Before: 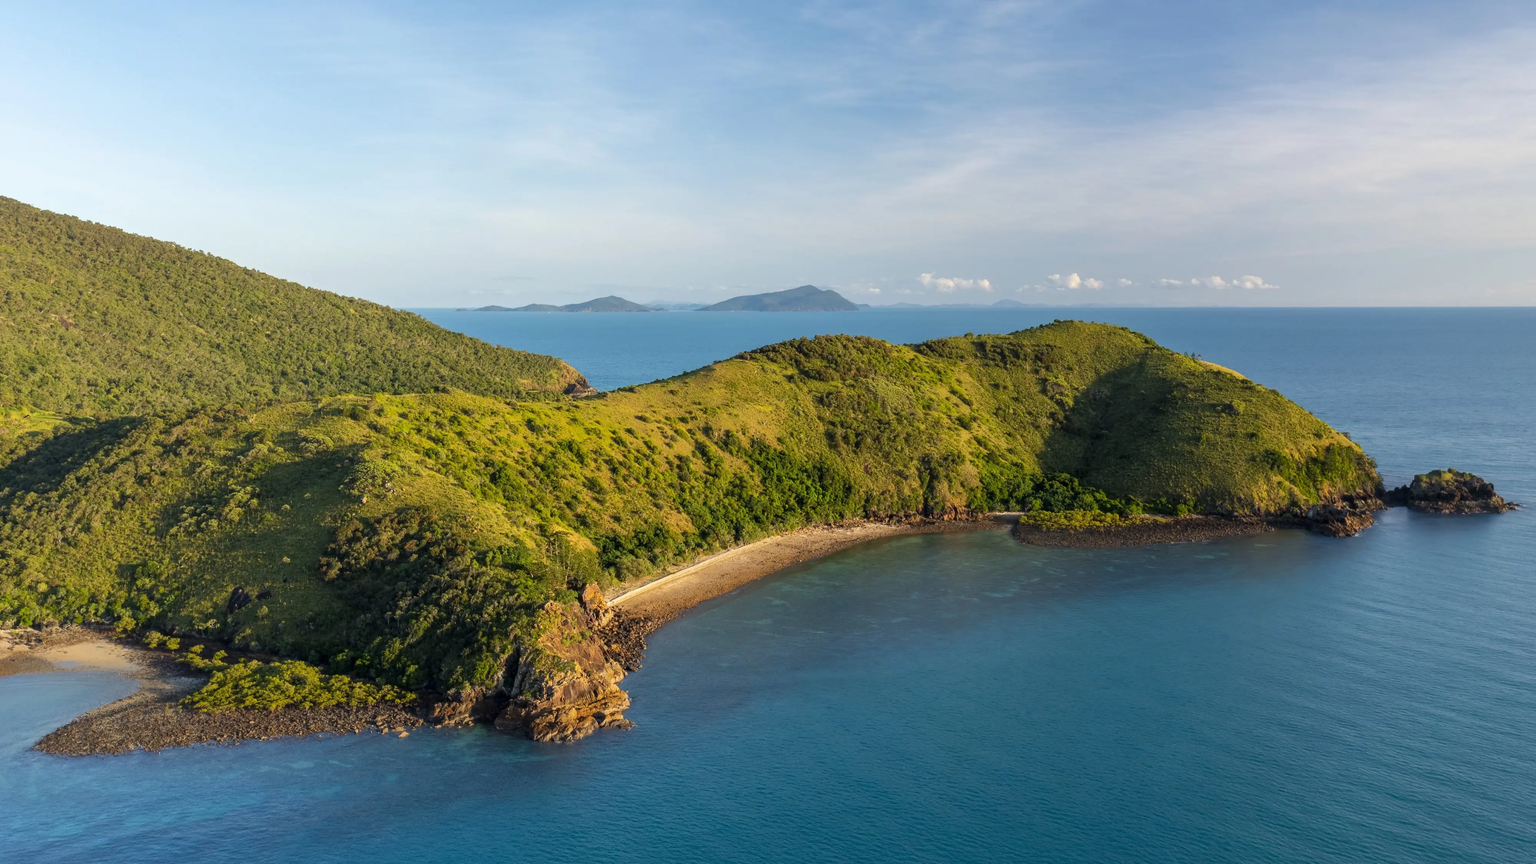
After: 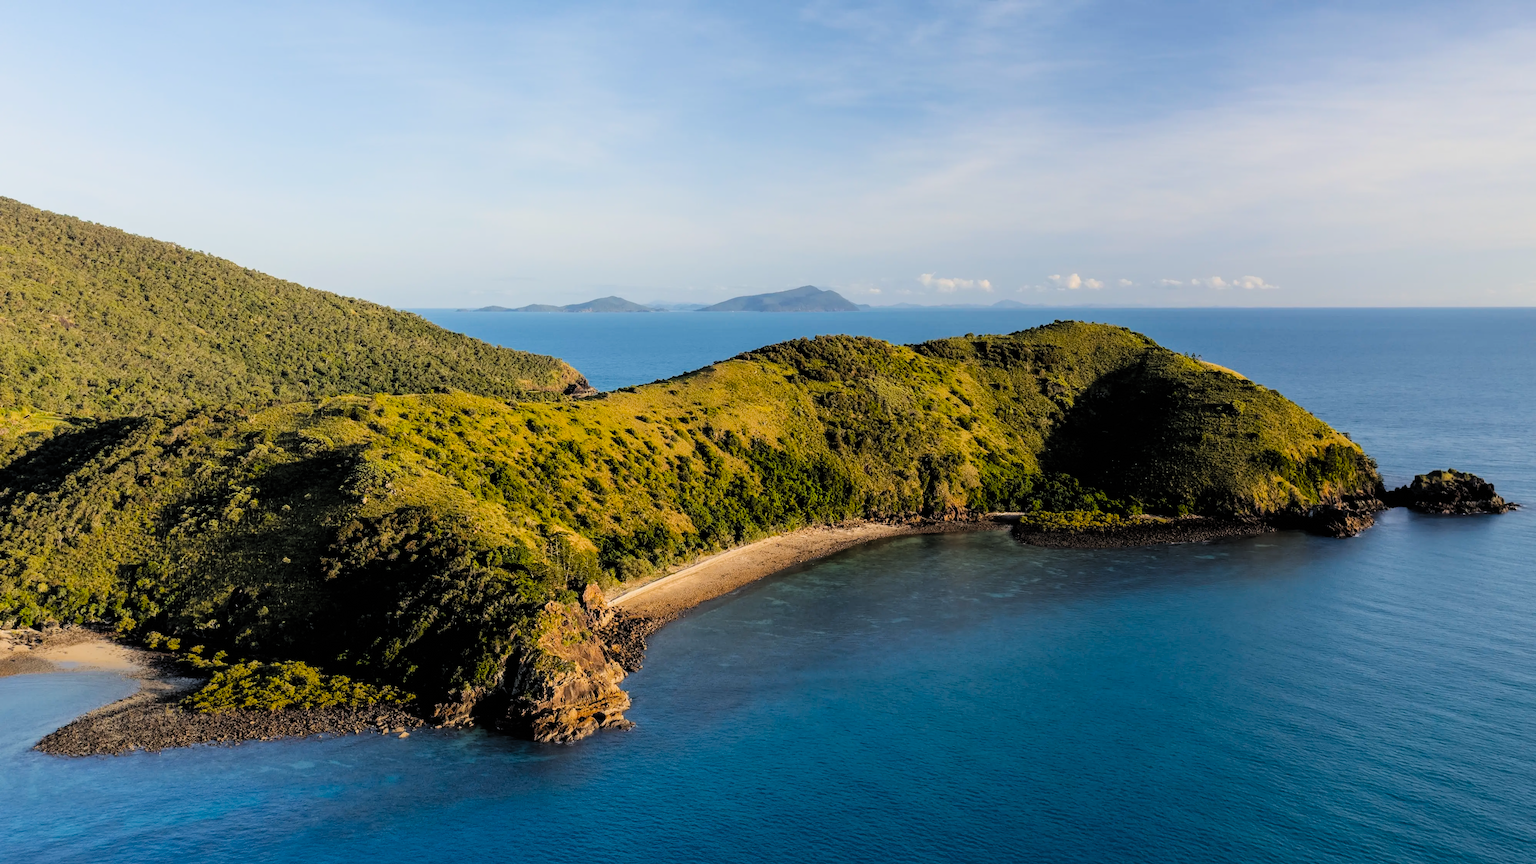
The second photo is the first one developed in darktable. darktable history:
tone equalizer: -8 EV -0.417 EV, -7 EV -0.389 EV, -6 EV -0.333 EV, -5 EV -0.222 EV, -3 EV 0.222 EV, -2 EV 0.333 EV, -1 EV 0.389 EV, +0 EV 0.417 EV, edges refinement/feathering 500, mask exposure compensation -1.57 EV, preserve details no
shadows and highlights: shadows 0, highlights 40
filmic rgb: black relative exposure -4.58 EV, white relative exposure 4.8 EV, threshold 3 EV, hardness 2.36, latitude 36.07%, contrast 1.048, highlights saturation mix 1.32%, shadows ↔ highlights balance 1.25%, color science v4 (2020), enable highlight reconstruction true
